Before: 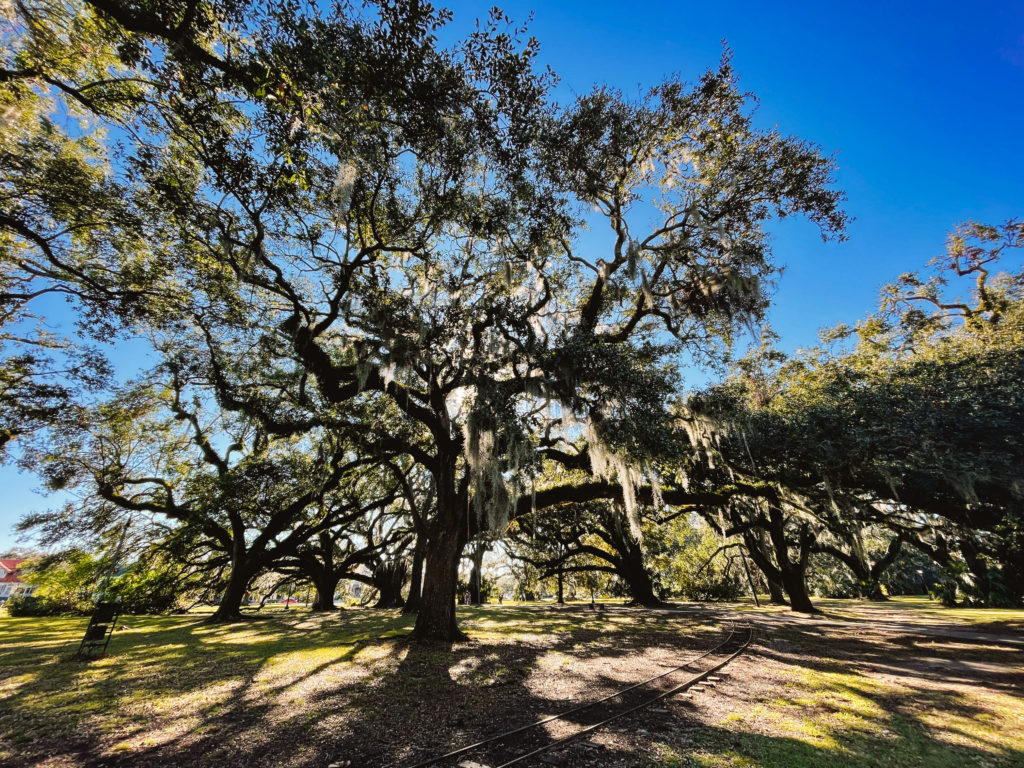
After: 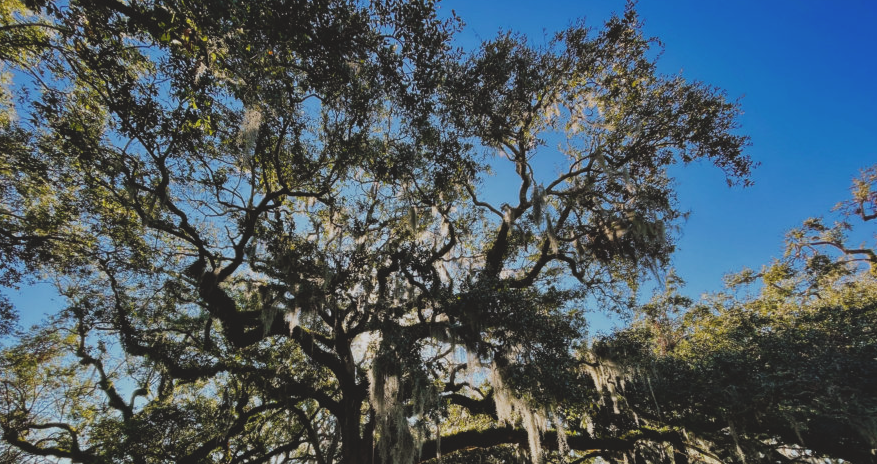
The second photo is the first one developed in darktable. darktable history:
crop and rotate: left 9.345%, top 7.22%, right 4.982%, bottom 32.331%
base curve: curves: ch0 [(0, 0) (0.088, 0.125) (0.176, 0.251) (0.354, 0.501) (0.613, 0.749) (1, 0.877)], preserve colors none
exposure: black level correction -0.016, exposure -1.018 EV, compensate highlight preservation false
